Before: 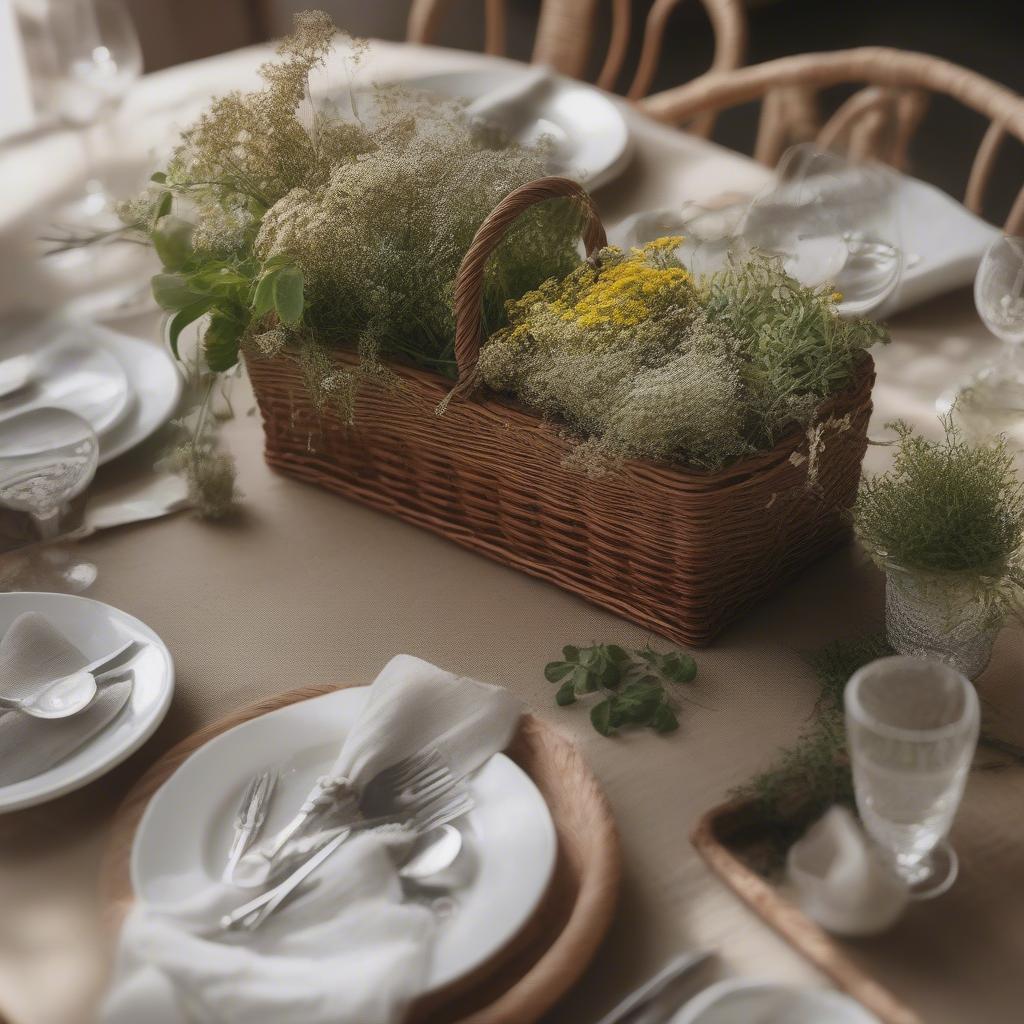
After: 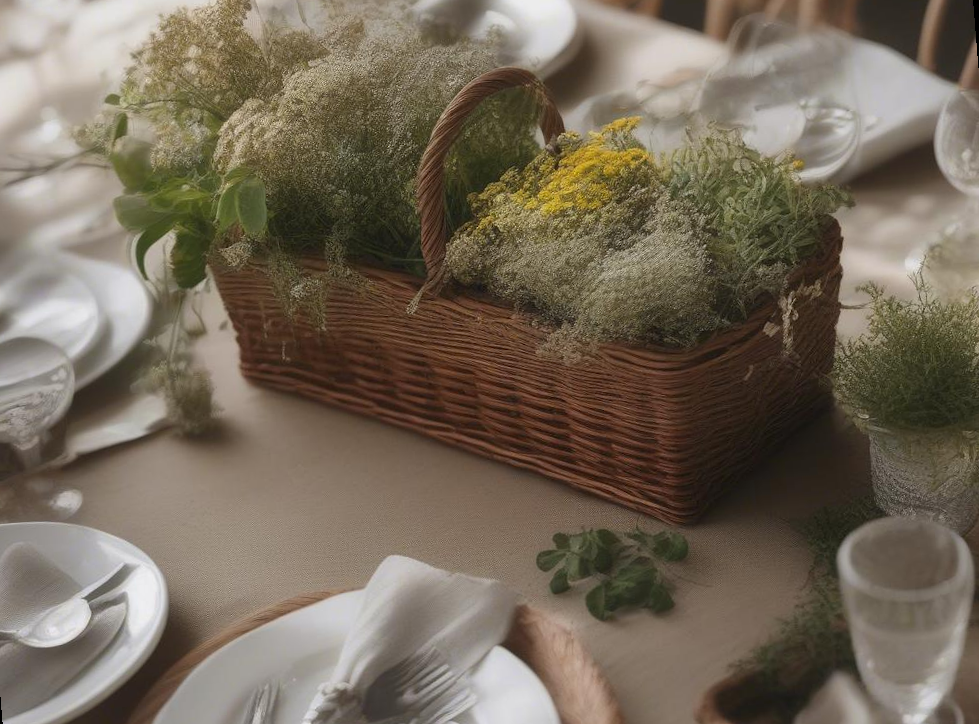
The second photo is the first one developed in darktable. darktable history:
crop and rotate: top 5.667%, bottom 14.937%
rotate and perspective: rotation -4.57°, crop left 0.054, crop right 0.944, crop top 0.087, crop bottom 0.914
